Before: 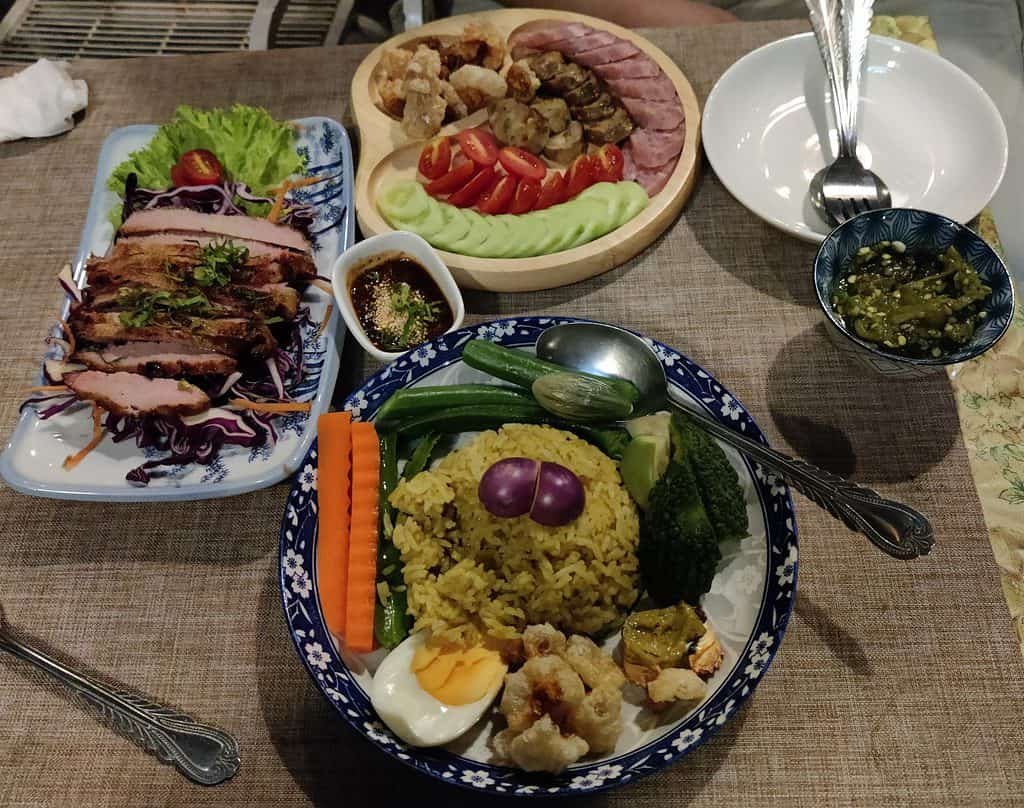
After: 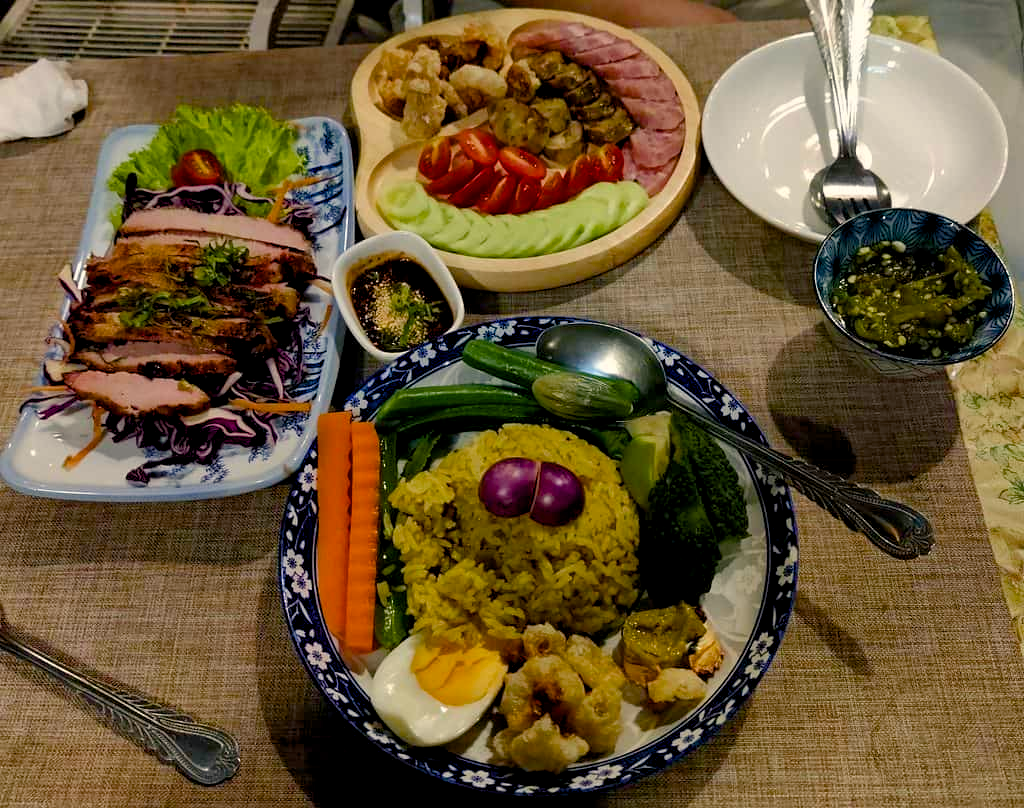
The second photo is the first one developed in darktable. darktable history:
color balance rgb: shadows lift › chroma 1%, shadows lift › hue 240.84°, highlights gain › chroma 2%, highlights gain › hue 73.2°, global offset › luminance -0.5%, perceptual saturation grading › global saturation 20%, perceptual saturation grading › highlights -25%, perceptual saturation grading › shadows 50%, global vibrance 25.26%
color correction: highlights b* 3
